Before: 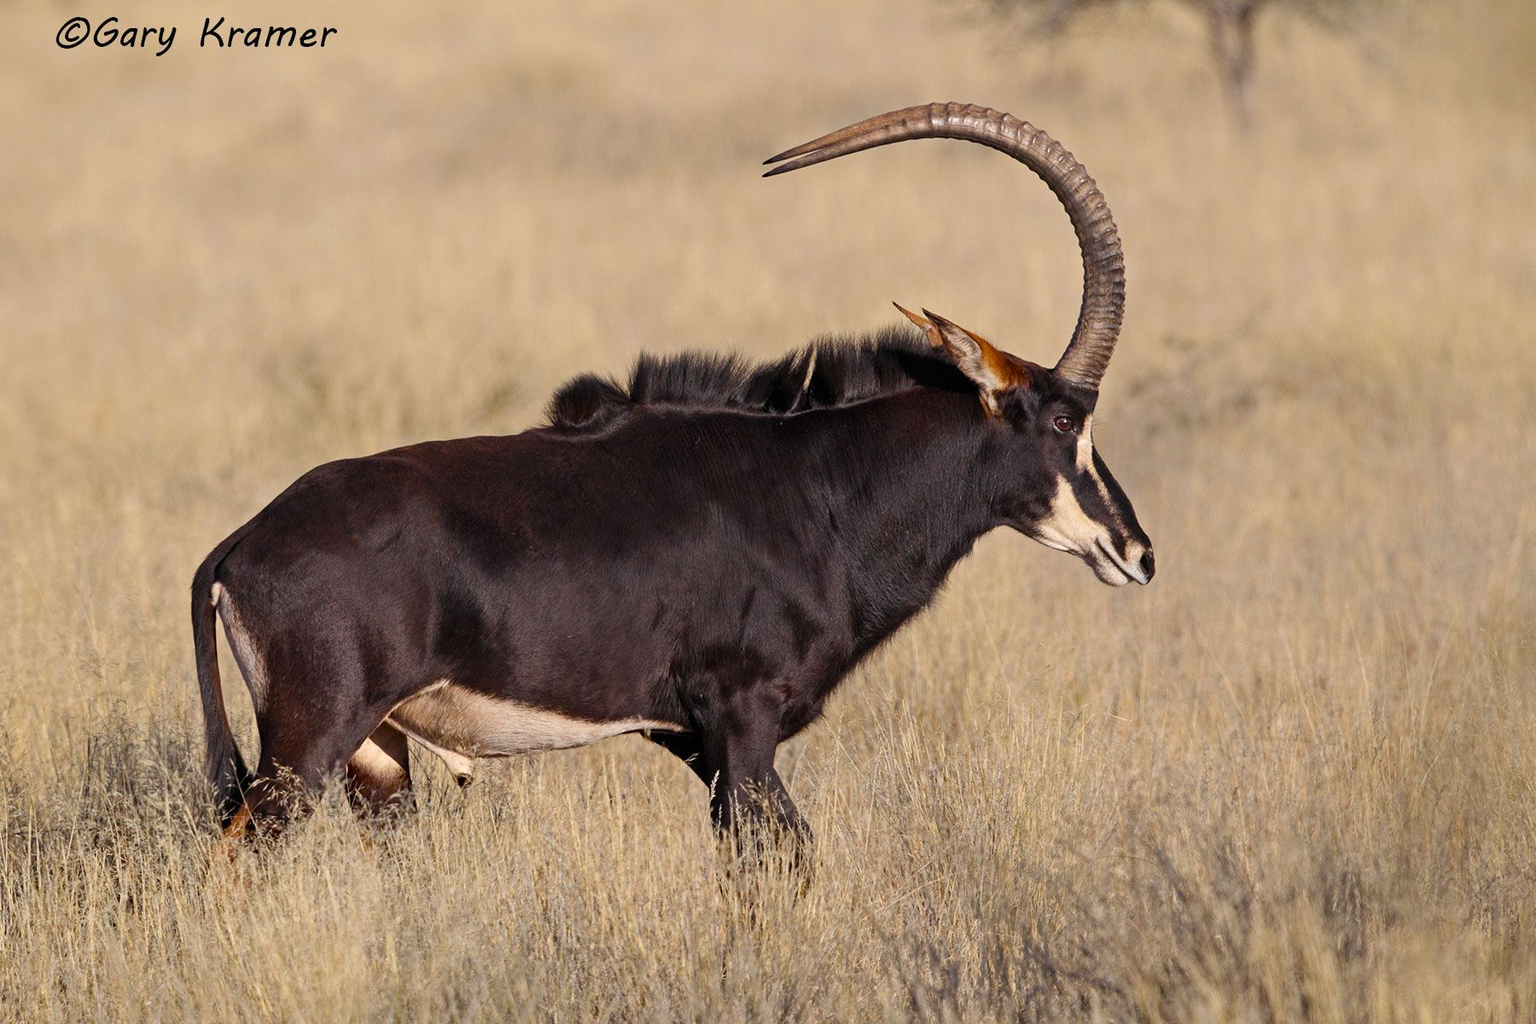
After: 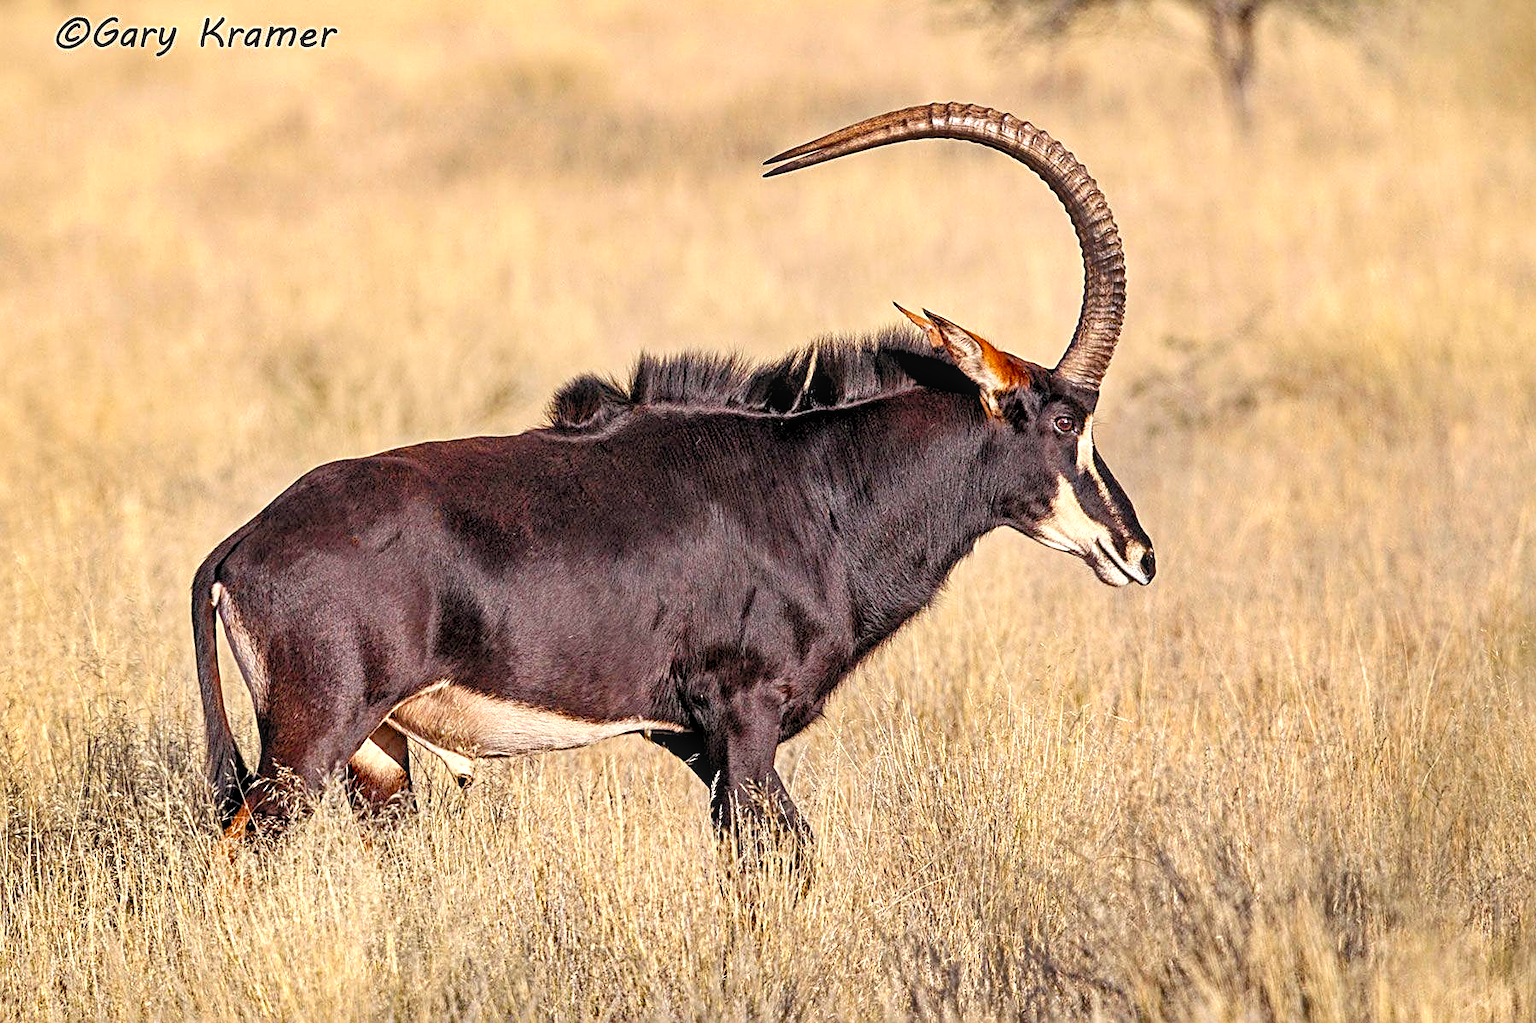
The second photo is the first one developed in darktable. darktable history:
crop: left 0.047%
shadows and highlights: low approximation 0.01, soften with gaussian
sharpen: radius 2.546, amount 0.644
local contrast: on, module defaults
levels: levels [0.036, 0.364, 0.827]
